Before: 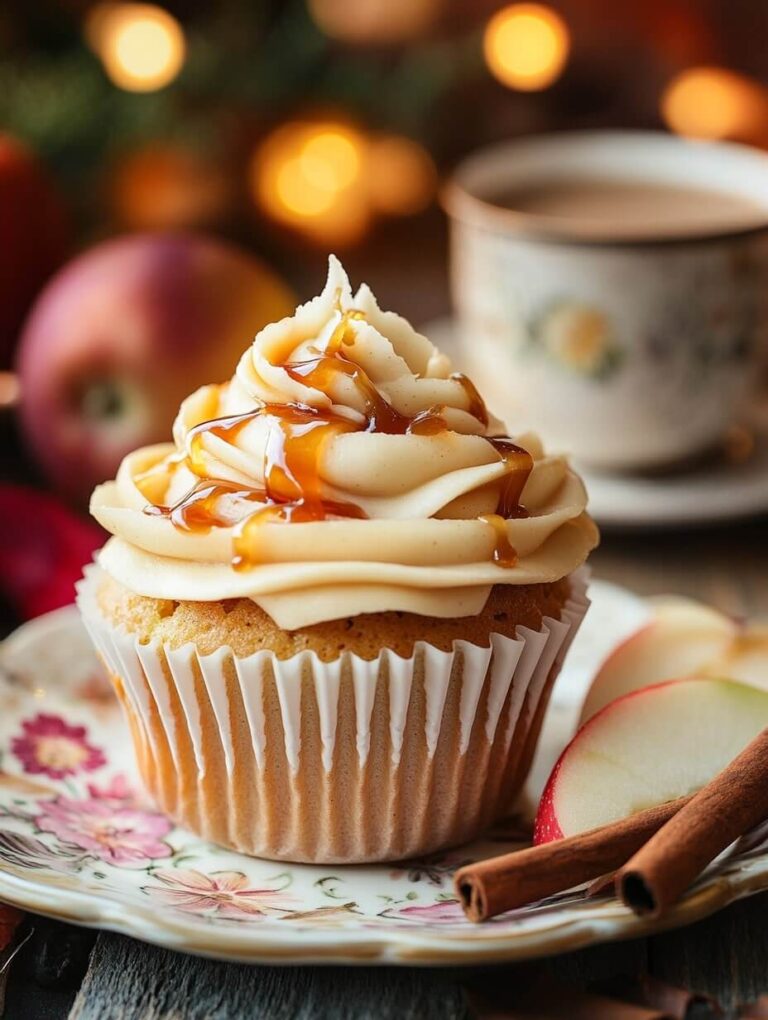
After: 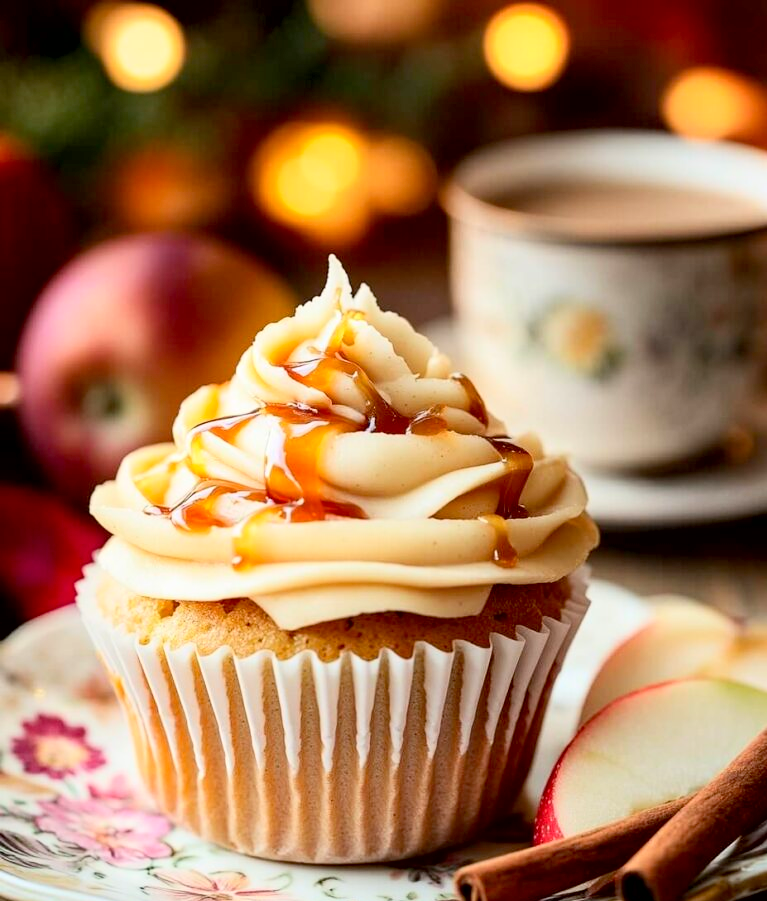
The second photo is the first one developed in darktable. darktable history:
contrast brightness saturation: contrast 0.201, brightness 0.154, saturation 0.14
exposure: black level correction 0.009, compensate highlight preservation false
crop and rotate: top 0%, bottom 11.592%
